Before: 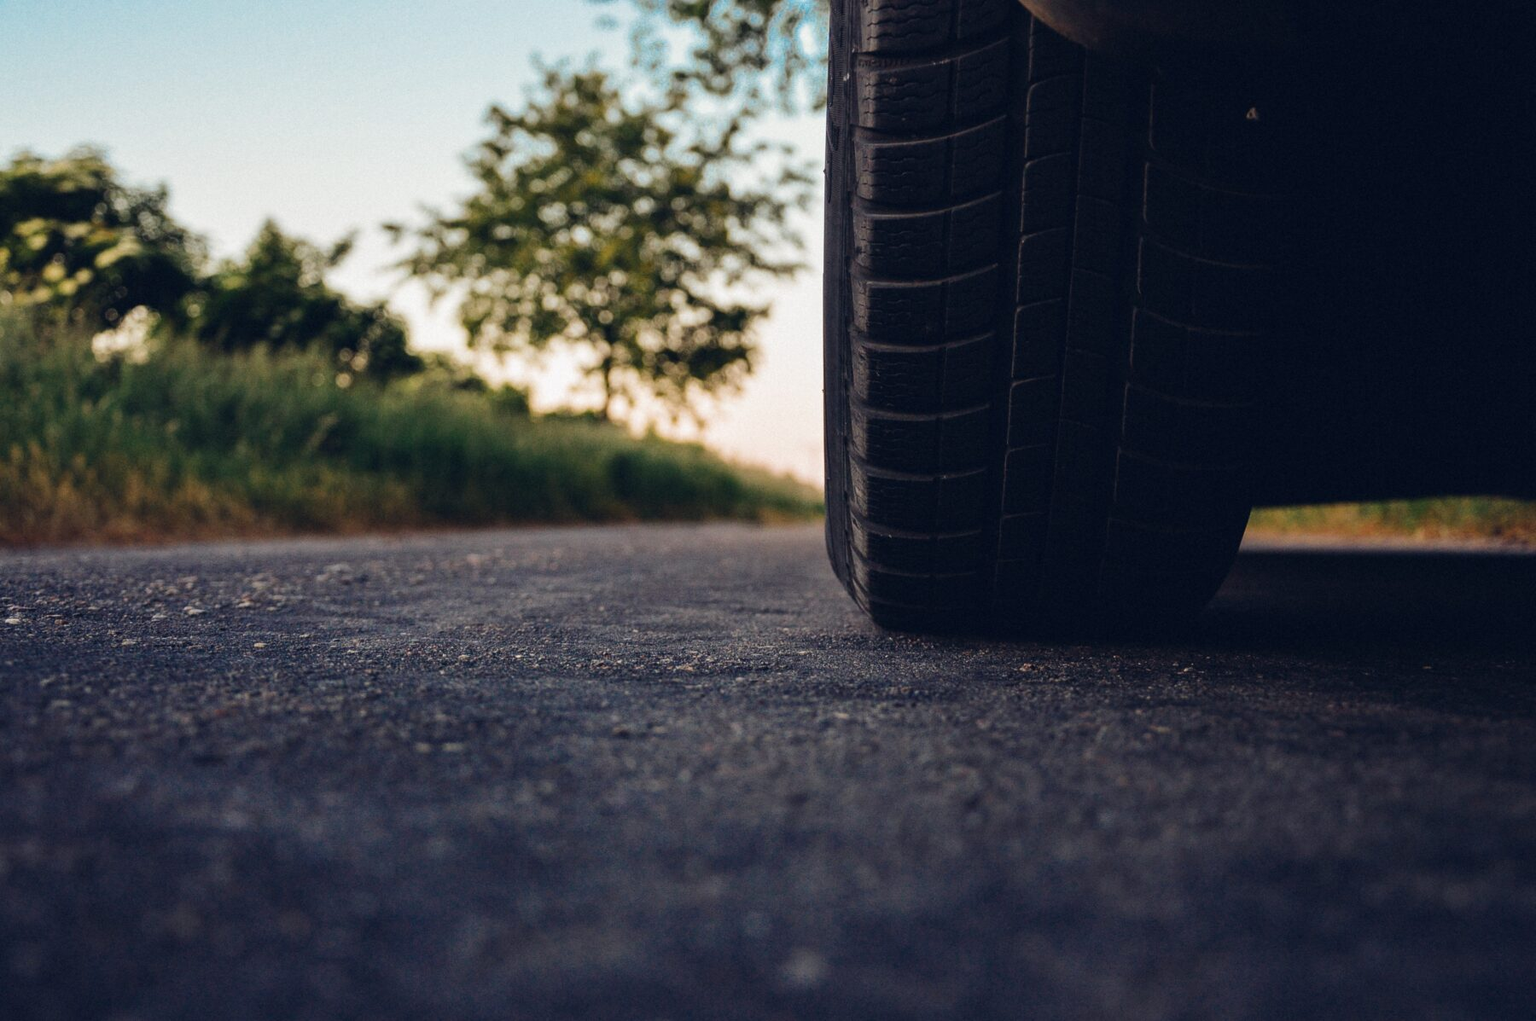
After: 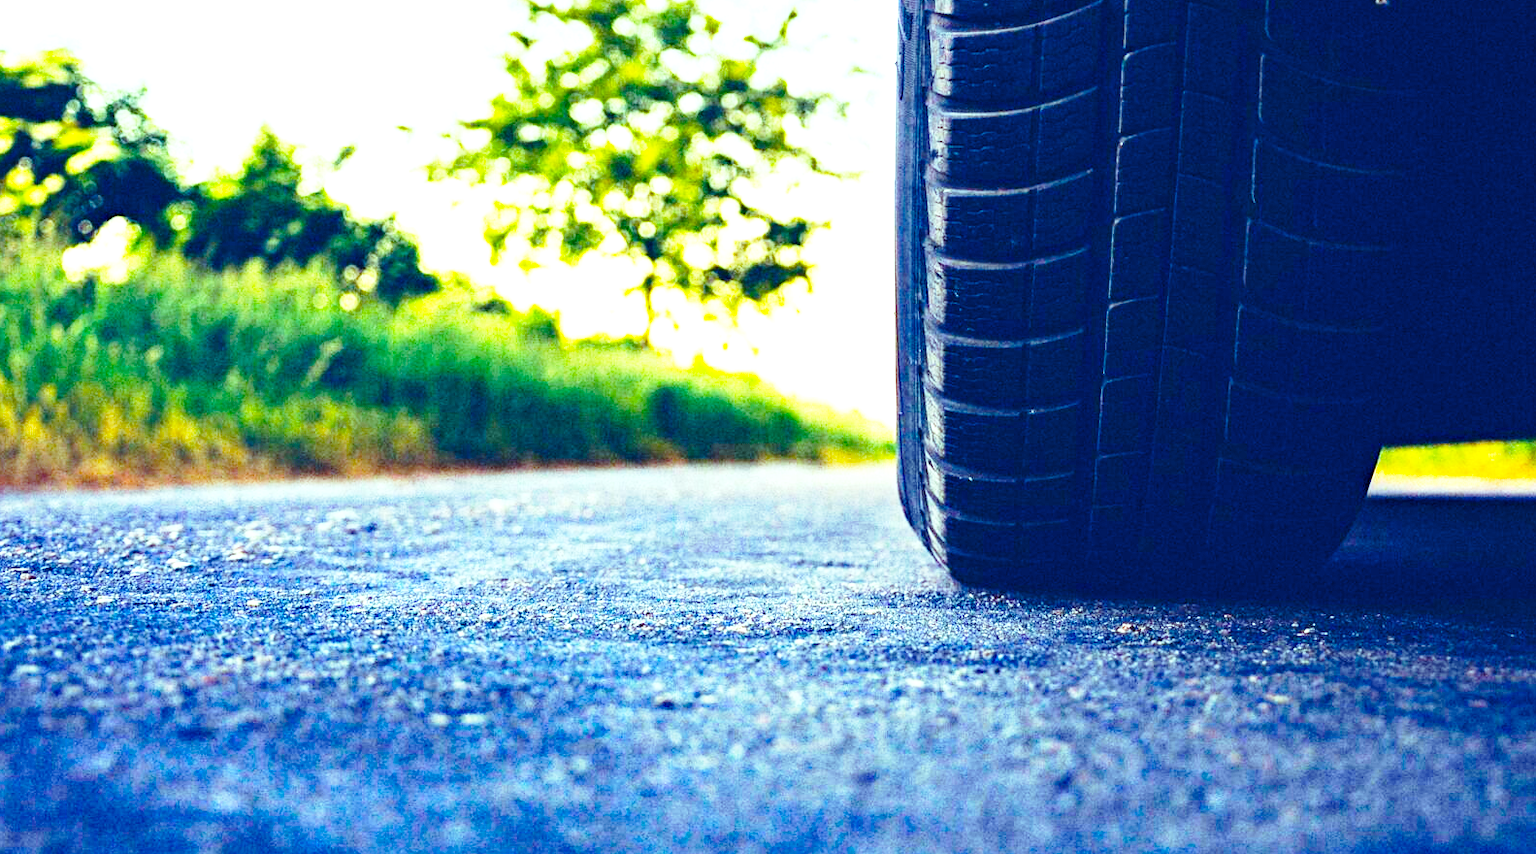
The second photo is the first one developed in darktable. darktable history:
color contrast: green-magenta contrast 1.2, blue-yellow contrast 1.2
base curve: curves: ch0 [(0, 0) (0.028, 0.03) (0.121, 0.232) (0.46, 0.748) (0.859, 0.968) (1, 1)], preserve colors none
crop and rotate: left 2.425%, top 11.305%, right 9.6%, bottom 15.08%
tone equalizer: -8 EV -0.417 EV, -7 EV -0.389 EV, -6 EV -0.333 EV, -5 EV -0.222 EV, -3 EV 0.222 EV, -2 EV 0.333 EV, -1 EV 0.389 EV, +0 EV 0.417 EV, edges refinement/feathering 500, mask exposure compensation -1.57 EV, preserve details no
color balance rgb: linear chroma grading › global chroma 15%, perceptual saturation grading › global saturation 30%
exposure: black level correction 0, exposure 1.9 EV, compensate highlight preservation false
haze removal: compatibility mode true, adaptive false
color balance: mode lift, gamma, gain (sRGB), lift [0.997, 0.979, 1.021, 1.011], gamma [1, 1.084, 0.916, 0.998], gain [1, 0.87, 1.13, 1.101], contrast 4.55%, contrast fulcrum 38.24%, output saturation 104.09%
